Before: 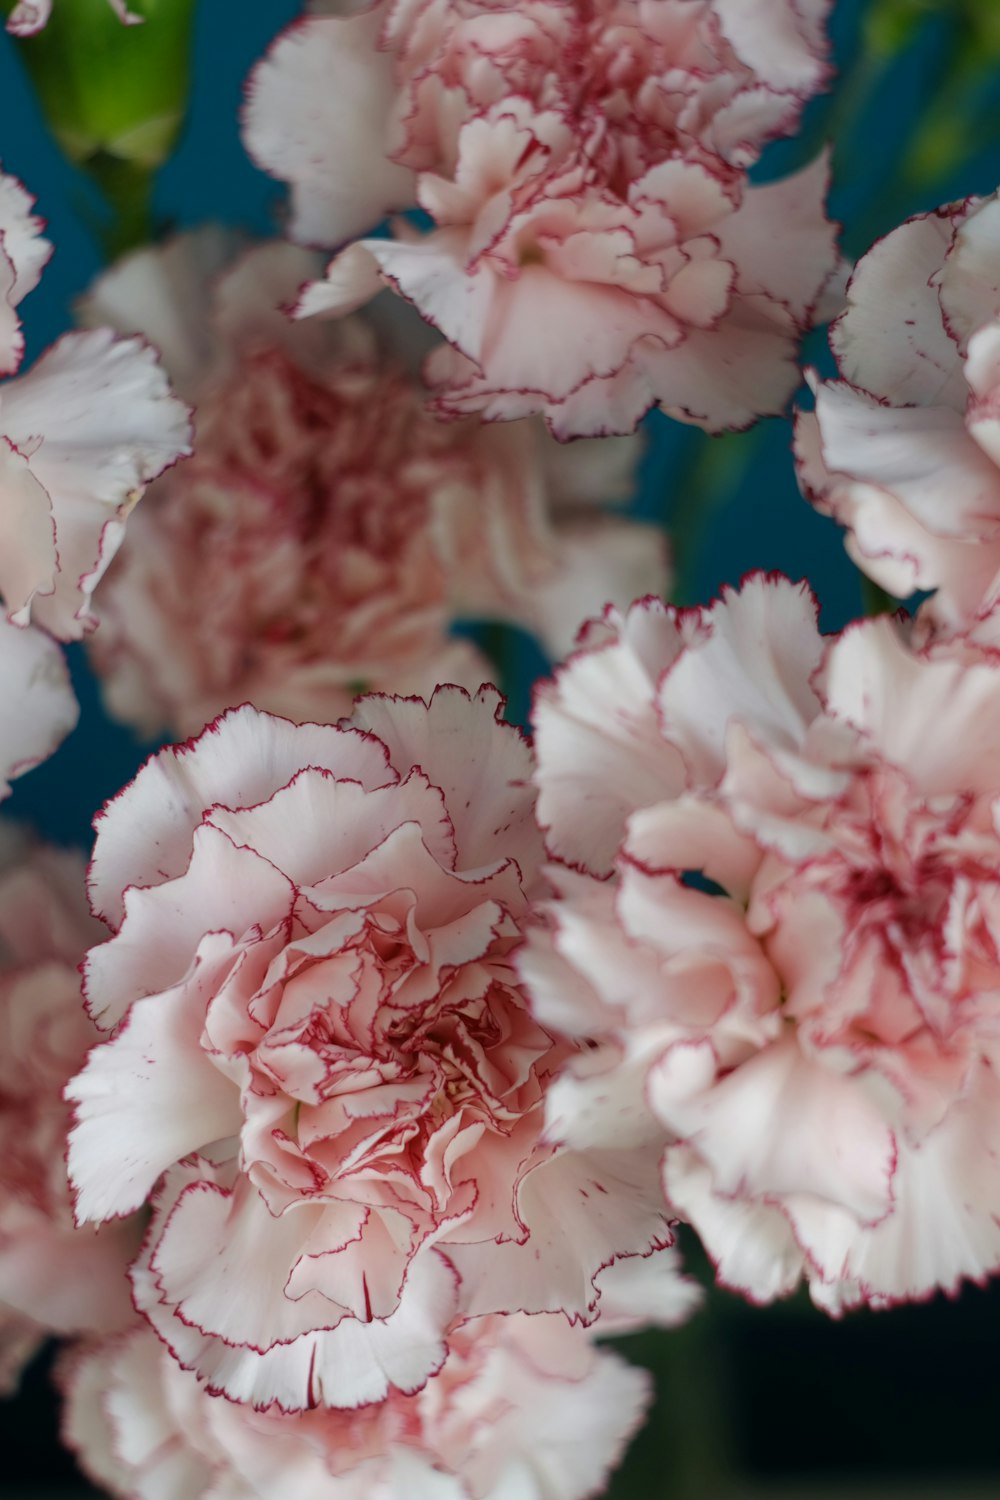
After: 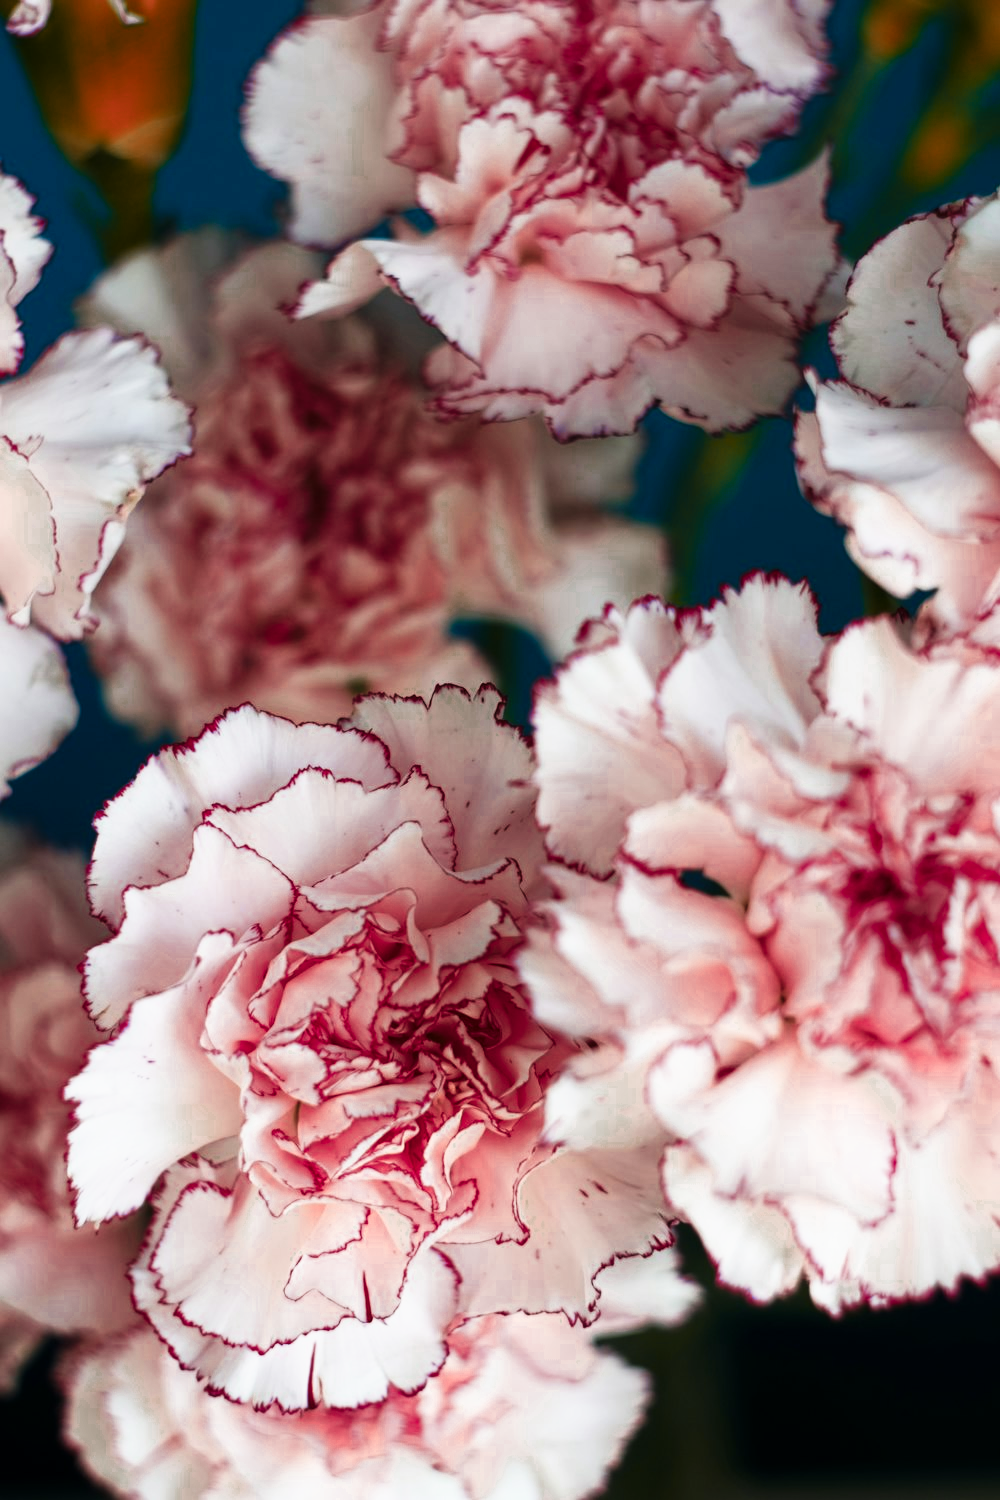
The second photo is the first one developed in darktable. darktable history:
tone curve: curves: ch0 [(0, 0) (0.187, 0.12) (0.384, 0.363) (0.618, 0.698) (0.754, 0.857) (0.875, 0.956) (1, 0.987)]; ch1 [(0, 0) (0.402, 0.36) (0.476, 0.466) (0.501, 0.501) (0.518, 0.514) (0.564, 0.608) (0.614, 0.664) (0.692, 0.744) (1, 1)]; ch2 [(0, 0) (0.435, 0.412) (0.483, 0.481) (0.503, 0.503) (0.522, 0.535) (0.563, 0.601) (0.627, 0.699) (0.699, 0.753) (0.997, 0.858)], preserve colors none
exposure: black level correction 0.001, exposure 0.139 EV, compensate highlight preservation false
color zones: curves: ch0 [(0.006, 0.385) (0.143, 0.563) (0.243, 0.321) (0.352, 0.464) (0.516, 0.456) (0.625, 0.5) (0.75, 0.5) (0.875, 0.5)]; ch1 [(0, 0.5) (0.134, 0.504) (0.246, 0.463) (0.421, 0.515) (0.5, 0.56) (0.625, 0.5) (0.75, 0.5) (0.875, 0.5)]; ch2 [(0, 0.5) (0.131, 0.426) (0.307, 0.289) (0.38, 0.188) (0.513, 0.216) (0.625, 0.548) (0.75, 0.468) (0.838, 0.396) (0.971, 0.311)]
shadows and highlights: shadows -0.96, highlights 39.01
